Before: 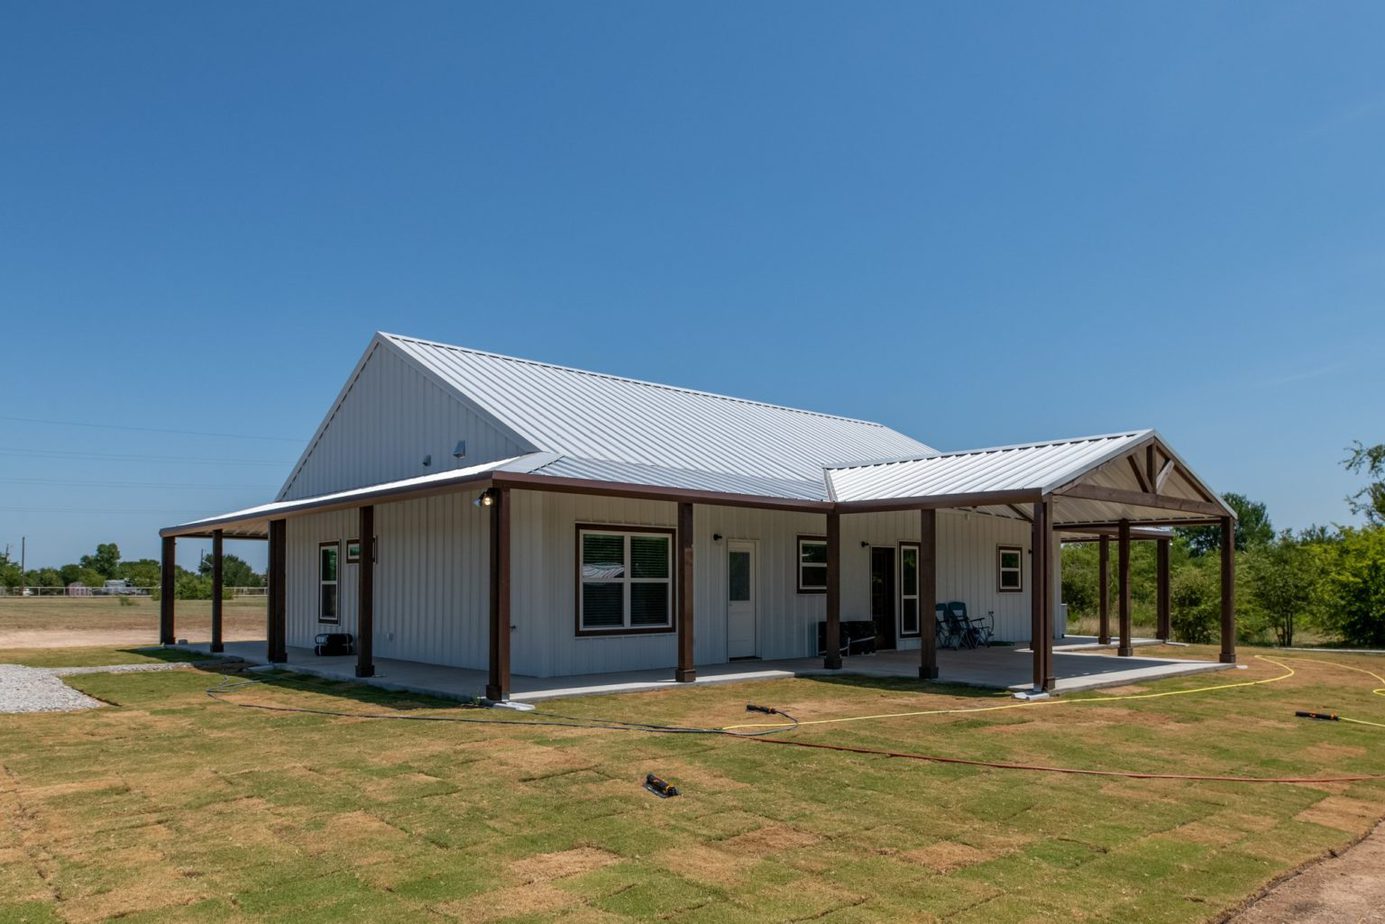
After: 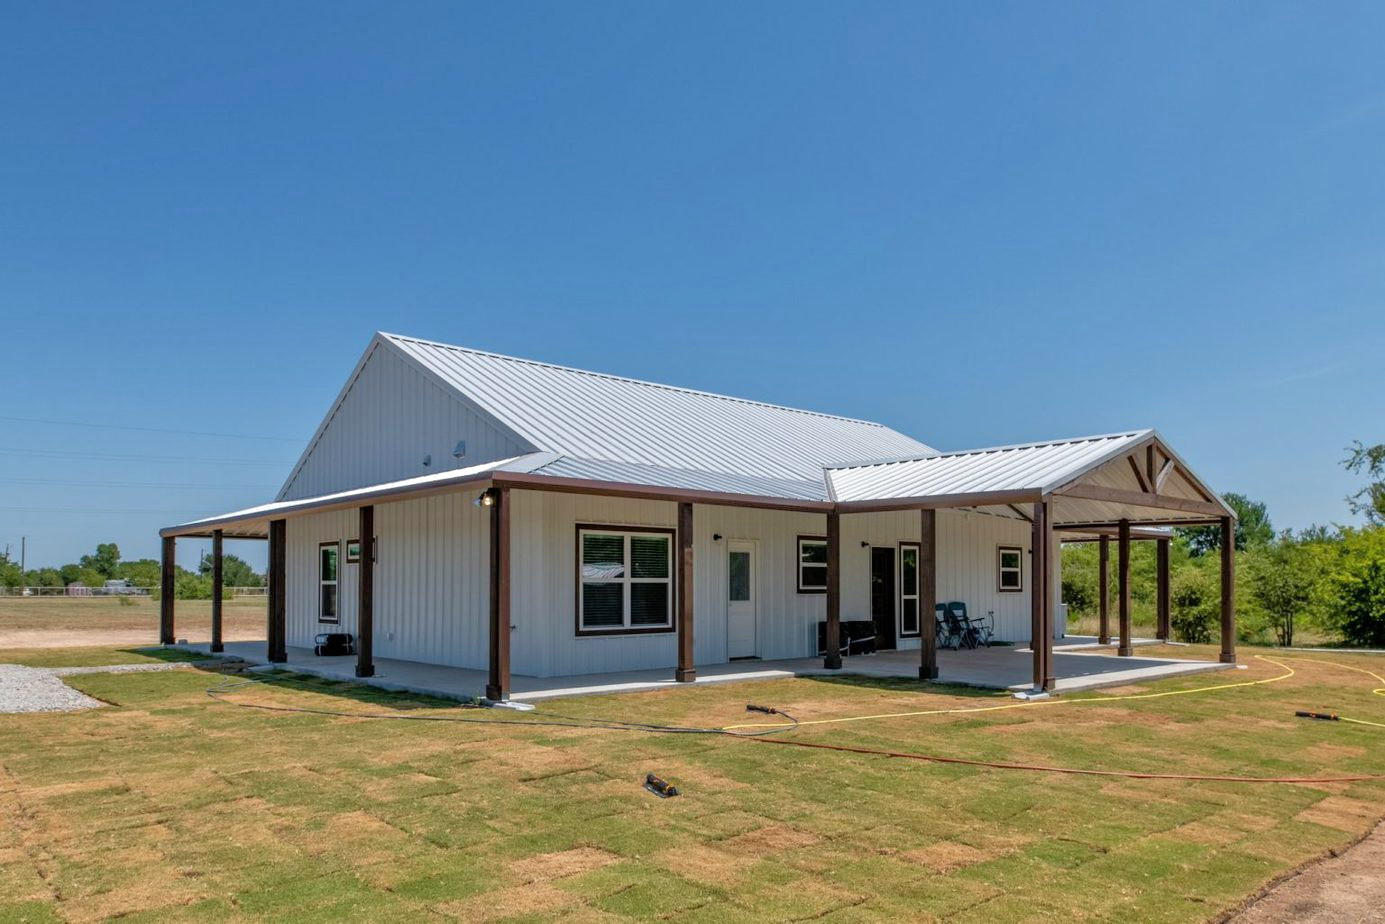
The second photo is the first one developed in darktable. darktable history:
tone equalizer: -7 EV 0.15 EV, -6 EV 0.615 EV, -5 EV 1.13 EV, -4 EV 1.36 EV, -3 EV 1.12 EV, -2 EV 0.6 EV, -1 EV 0.149 EV
